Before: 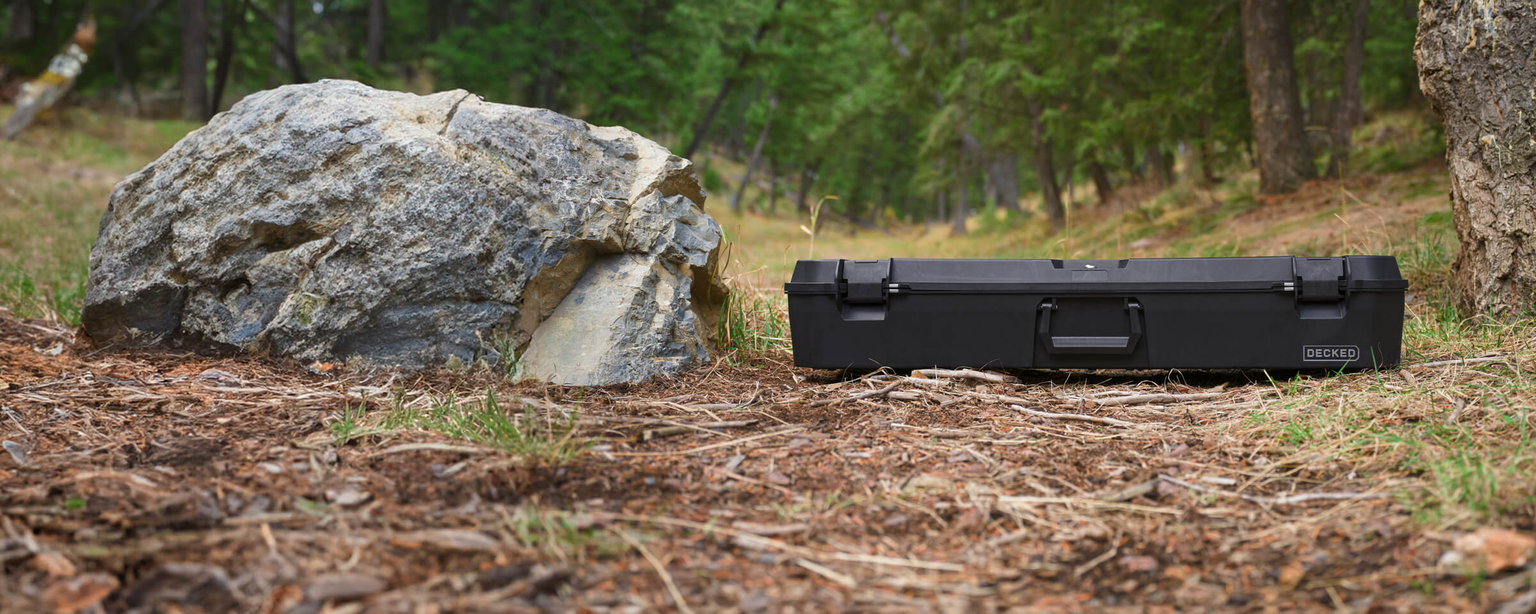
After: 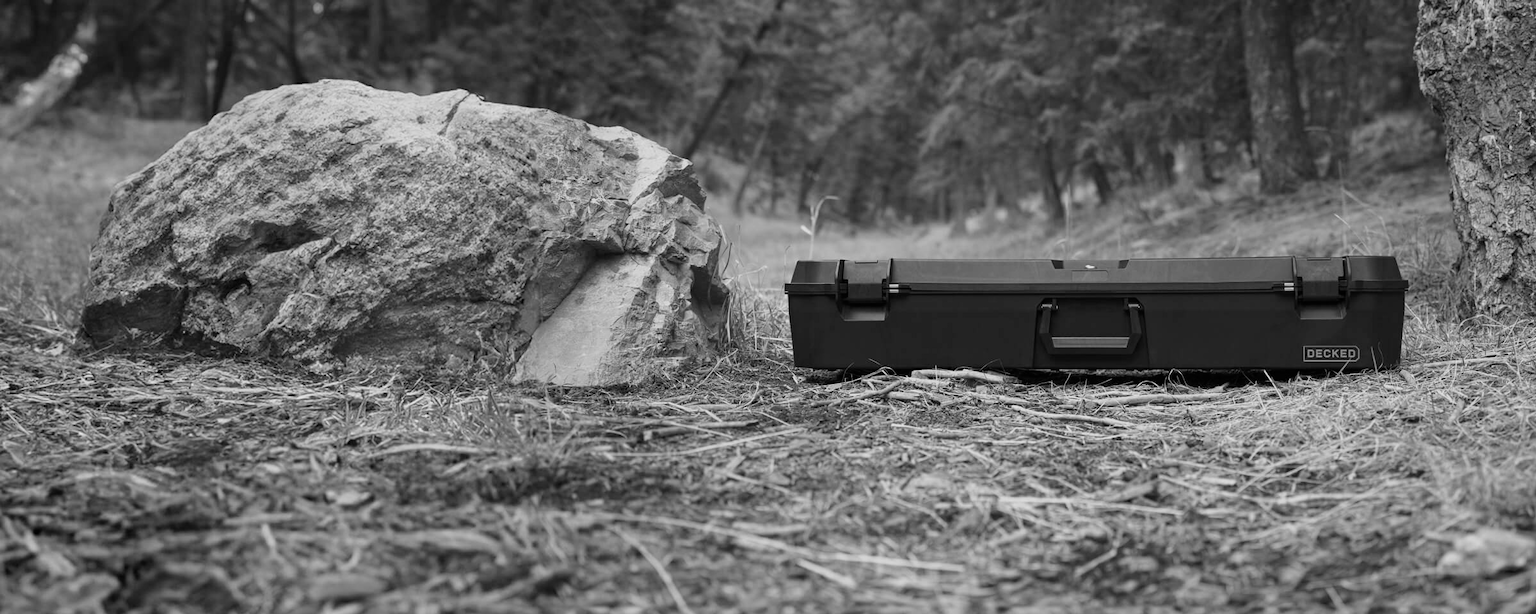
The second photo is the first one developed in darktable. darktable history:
monochrome: a 32, b 64, size 2.3
white balance: red 1.05, blue 1.072
color calibration: illuminant as shot in camera, x 0.358, y 0.373, temperature 4628.91 K
filmic rgb: black relative exposure -11.35 EV, white relative exposure 3.22 EV, hardness 6.76, color science v6 (2022)
